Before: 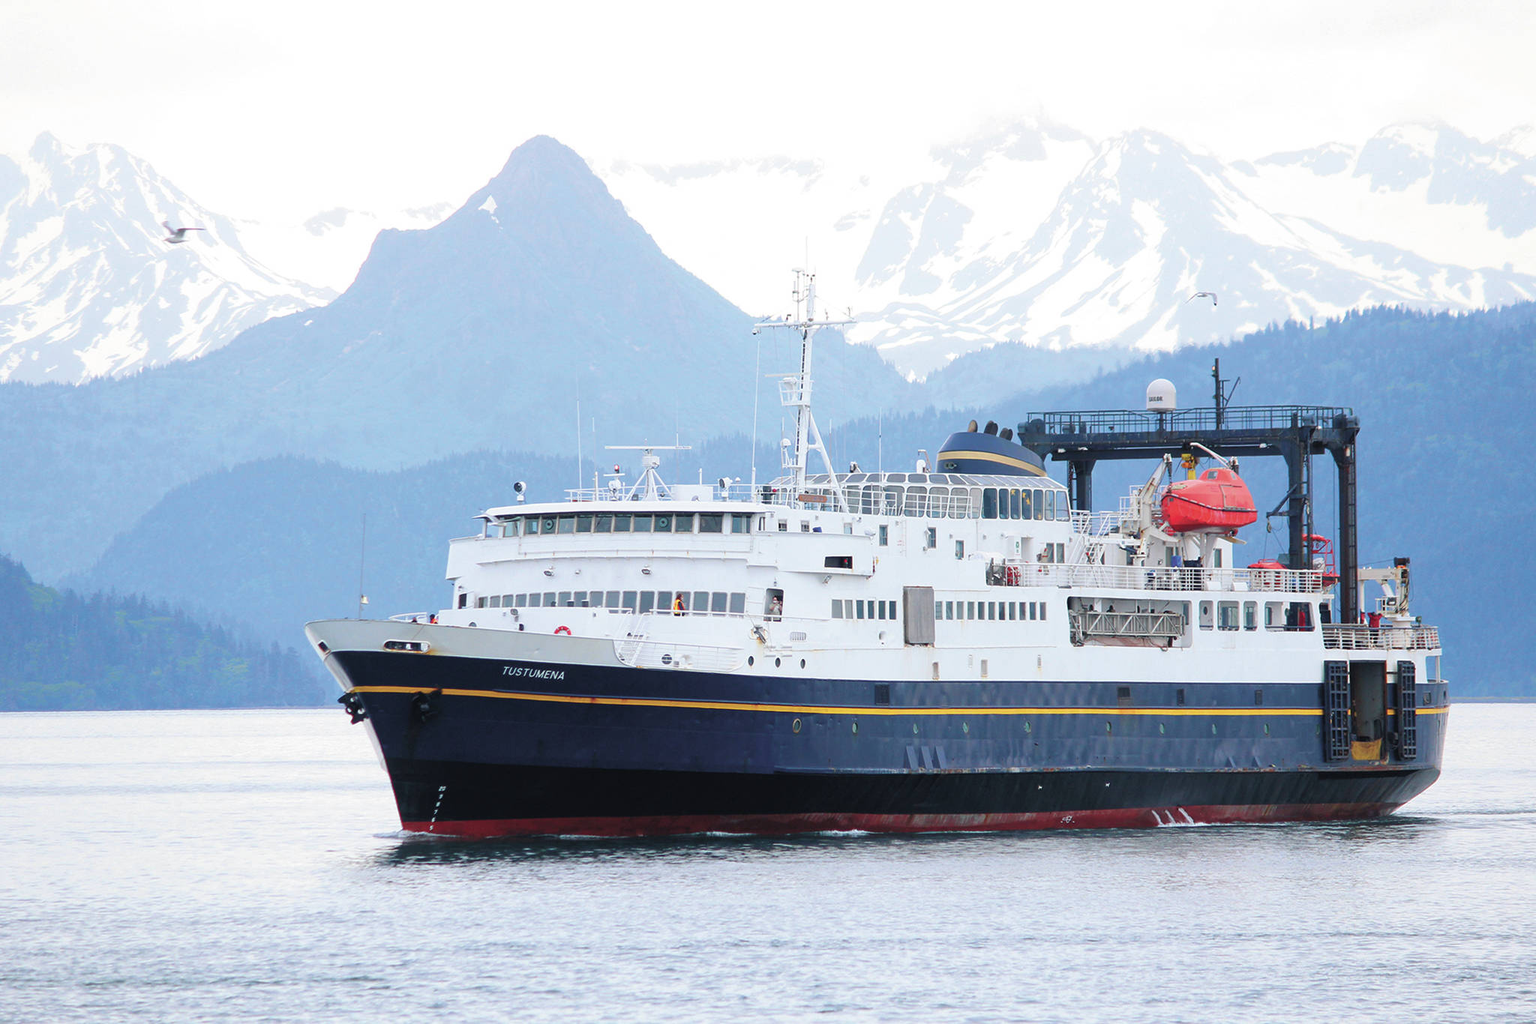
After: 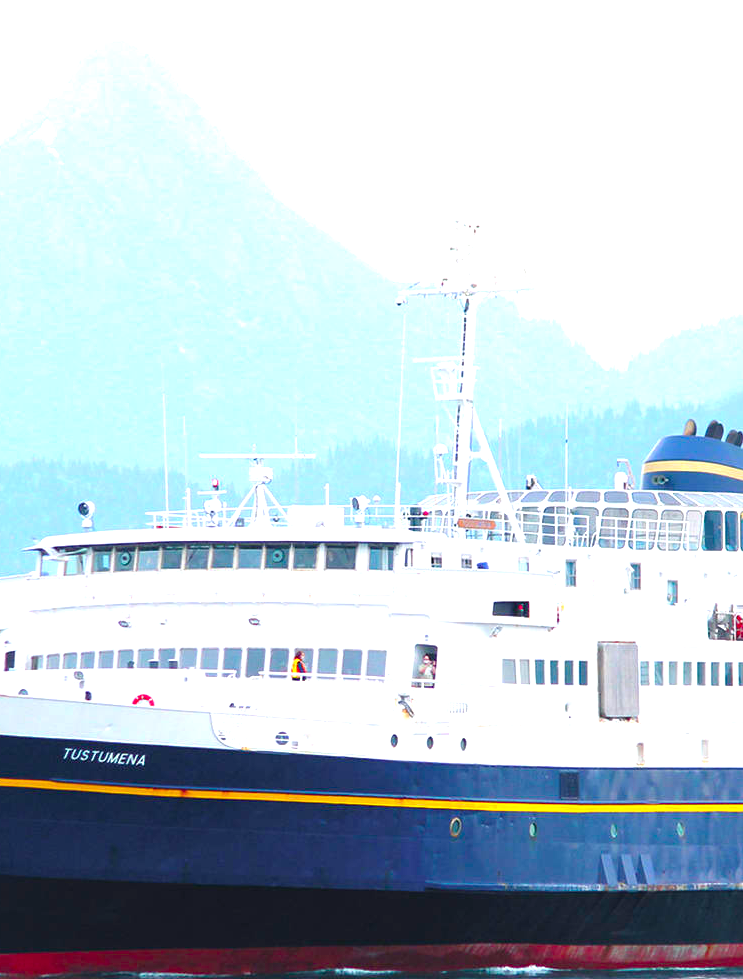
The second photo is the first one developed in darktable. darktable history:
exposure: black level correction 0, exposure 0.889 EV, compensate highlight preservation false
crop and rotate: left 29.657%, top 10.352%, right 34.056%, bottom 17.924%
color balance rgb: perceptual saturation grading › global saturation 20%, perceptual saturation grading › highlights 3.08%, perceptual saturation grading › shadows 49.523%, global vibrance 20%
